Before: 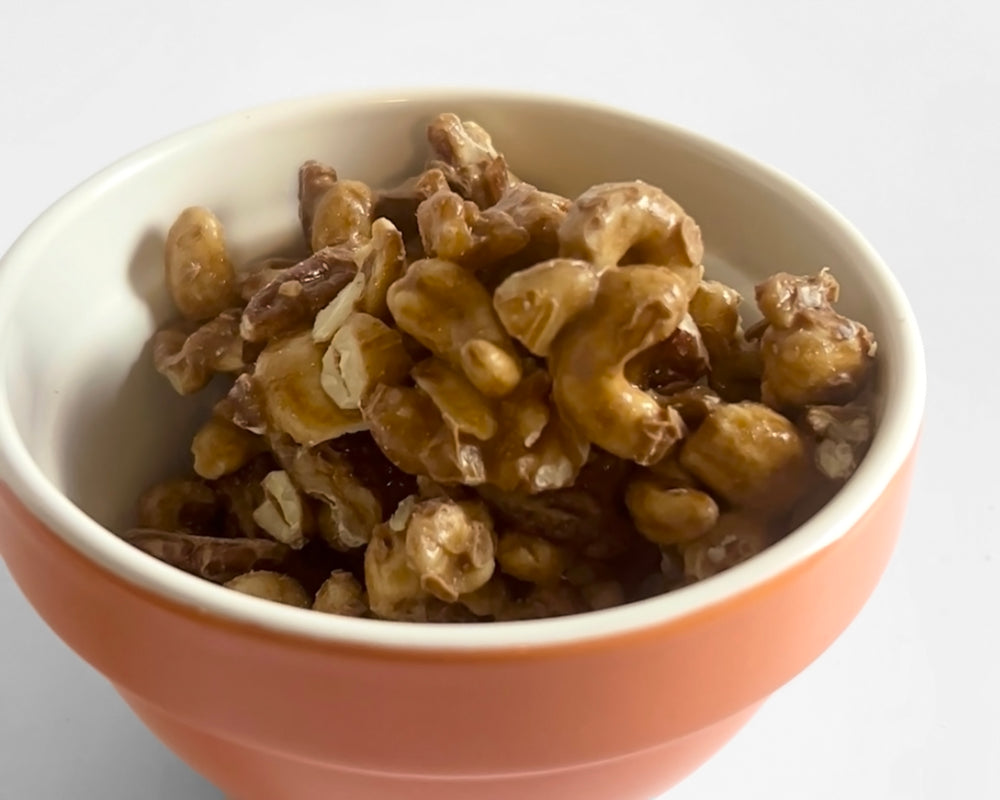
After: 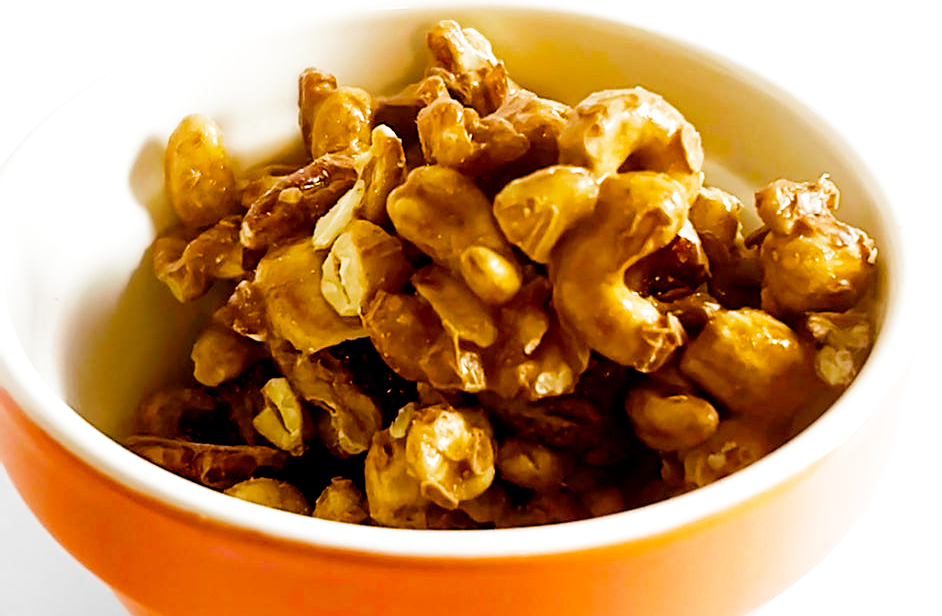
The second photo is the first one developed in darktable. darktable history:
color balance rgb: perceptual saturation grading › global saturation 20%, perceptual saturation grading › highlights -25%, perceptual saturation grading › shadows 25%, global vibrance 50%
filmic rgb: middle gray luminance 10%, black relative exposure -8.61 EV, white relative exposure 3.3 EV, threshold 6 EV, target black luminance 0%, hardness 5.2, latitude 44.69%, contrast 1.302, highlights saturation mix 5%, shadows ↔ highlights balance 24.64%, add noise in highlights 0, preserve chrominance no, color science v3 (2019), use custom middle-gray values true, iterations of high-quality reconstruction 0, contrast in highlights soft, enable highlight reconstruction true
crop and rotate: angle 0.03°, top 11.643%, right 5.651%, bottom 11.189%
sharpen: on, module defaults
